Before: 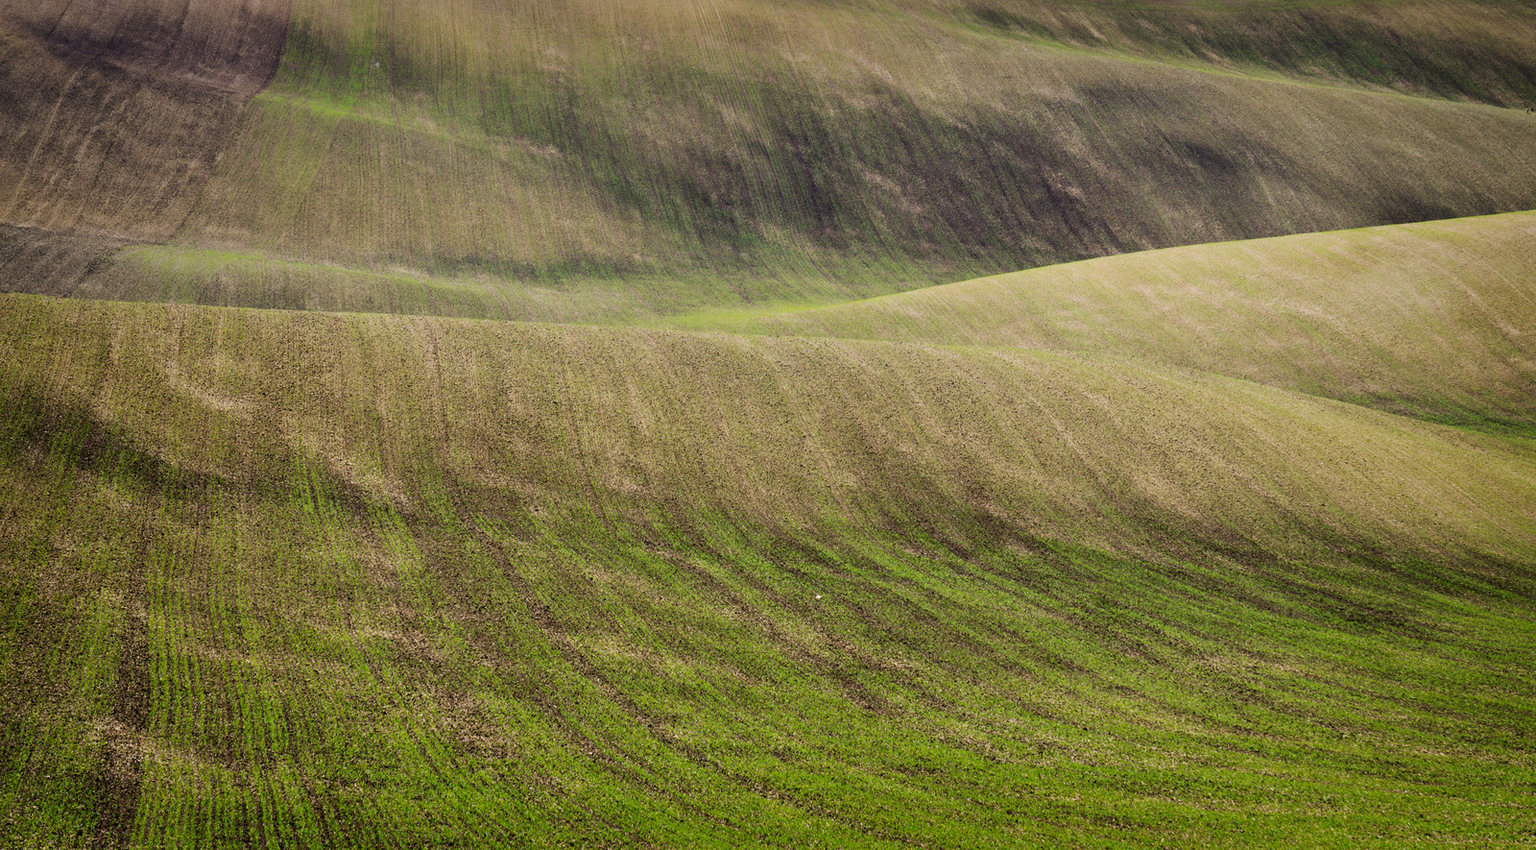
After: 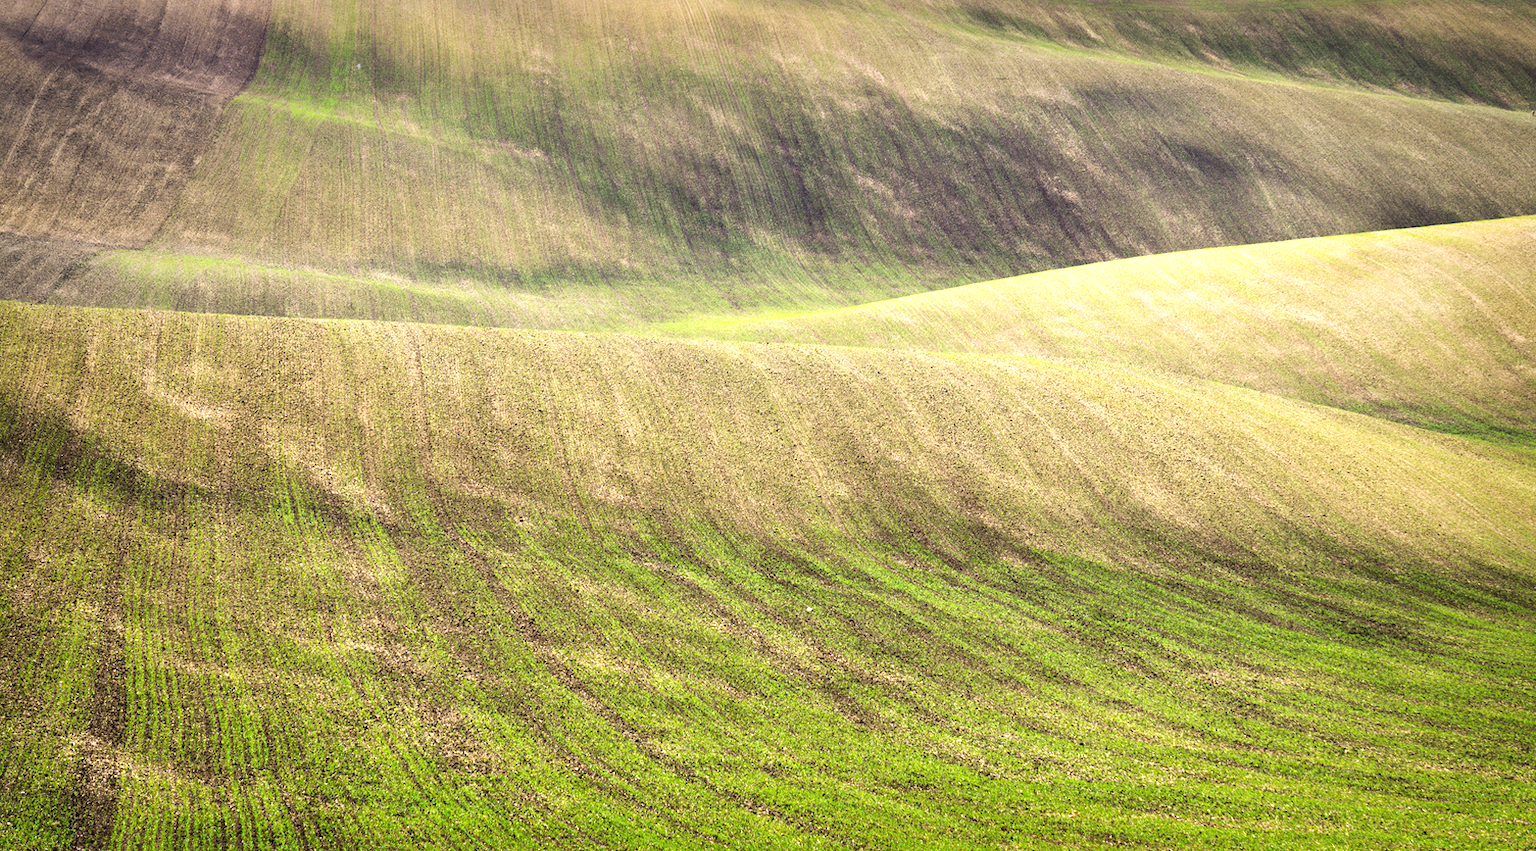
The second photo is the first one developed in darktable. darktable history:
crop: left 1.73%, right 0.283%, bottom 1.786%
exposure: black level correction -0.002, exposure 1.11 EV, compensate highlight preservation false
